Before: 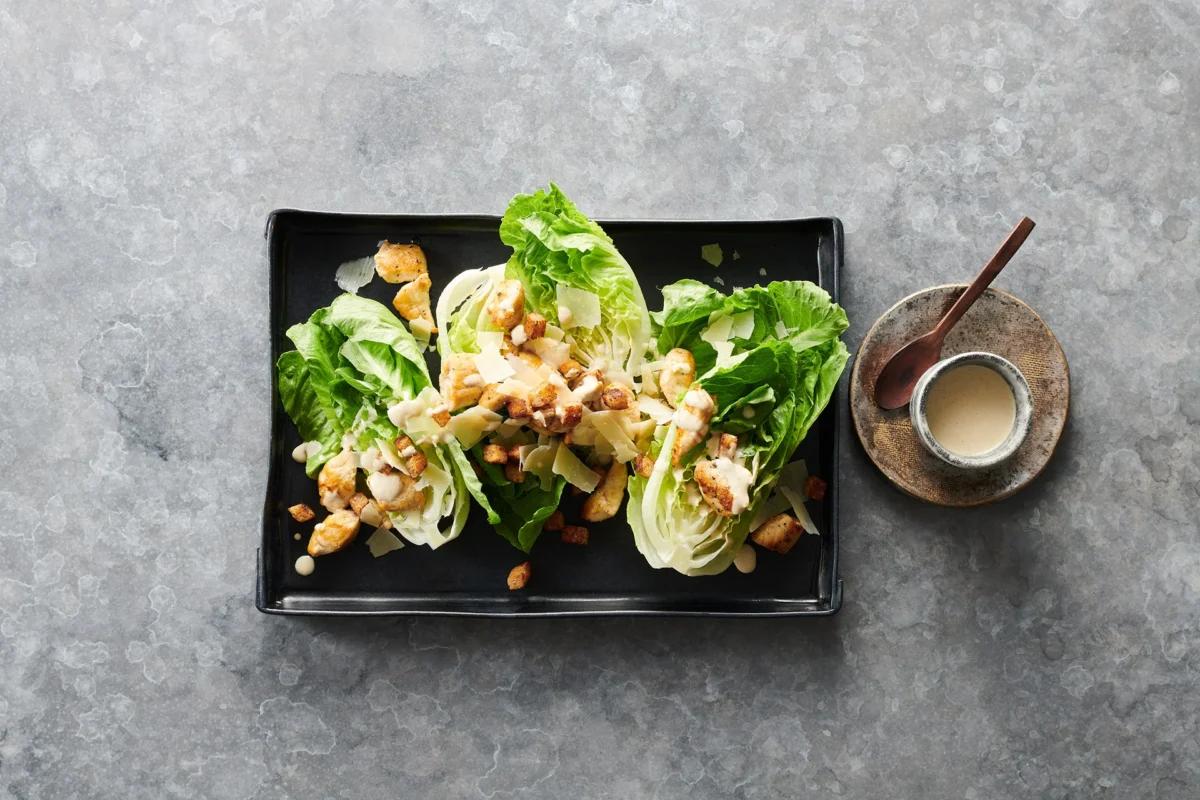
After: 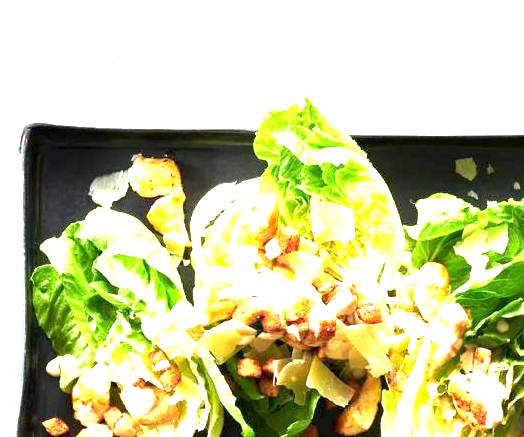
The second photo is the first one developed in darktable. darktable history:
crop: left 20.518%, top 10.837%, right 35.815%, bottom 34.537%
exposure: black level correction 0.001, exposure 1.731 EV, compensate highlight preservation false
